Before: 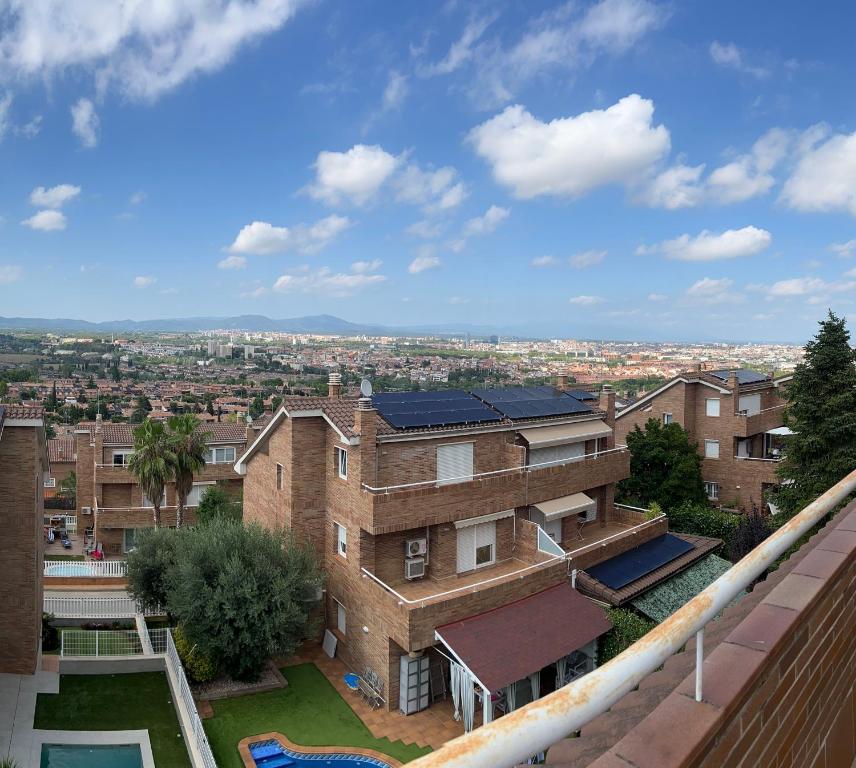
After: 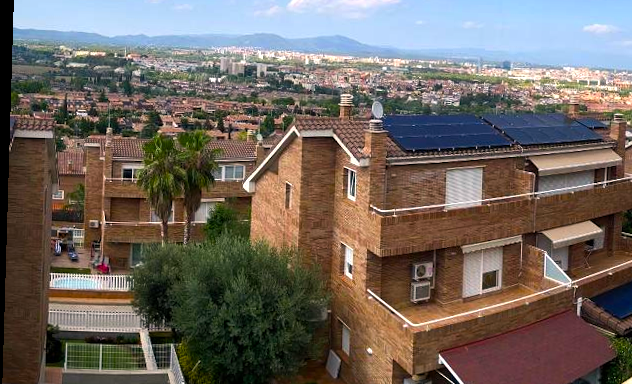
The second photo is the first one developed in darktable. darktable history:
crop: top 36.498%, right 27.964%, bottom 14.995%
color balance rgb: linear chroma grading › global chroma 16.62%, perceptual saturation grading › highlights -8.63%, perceptual saturation grading › mid-tones 18.66%, perceptual saturation grading › shadows 28.49%, perceptual brilliance grading › highlights 14.22%, perceptual brilliance grading › shadows -18.96%, global vibrance 27.71%
rotate and perspective: rotation 1.72°, automatic cropping off
color correction: highlights a* 5.81, highlights b* 4.84
